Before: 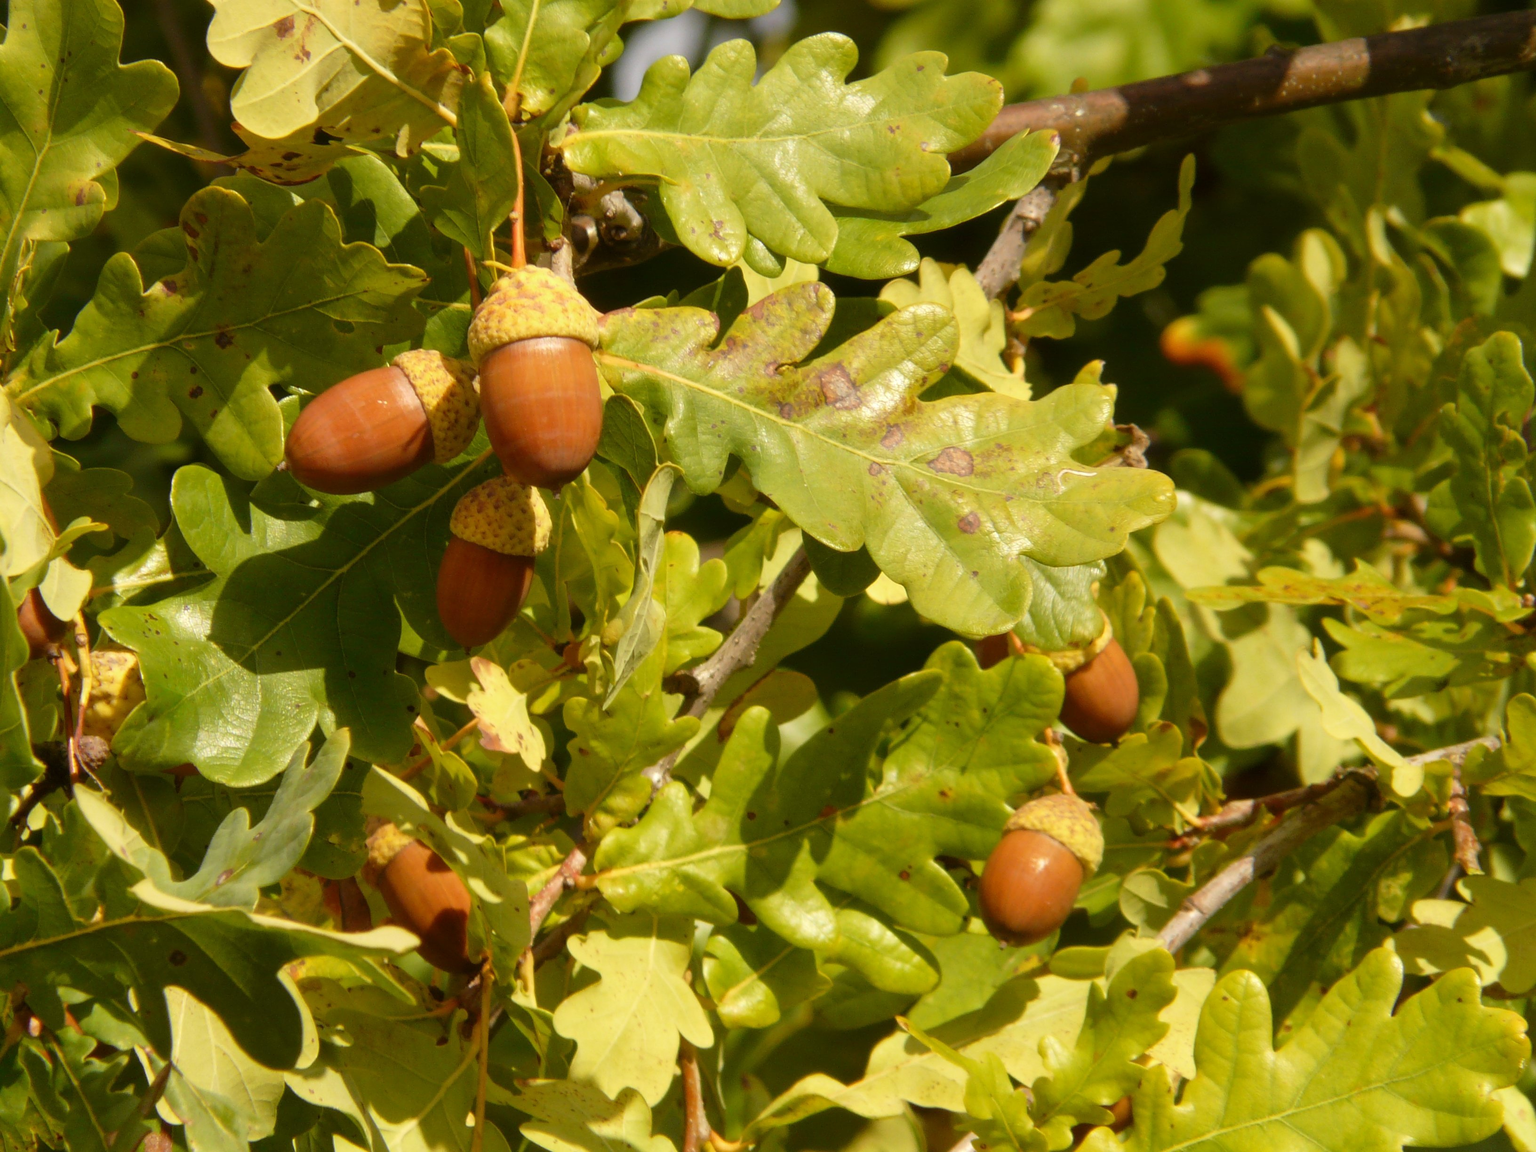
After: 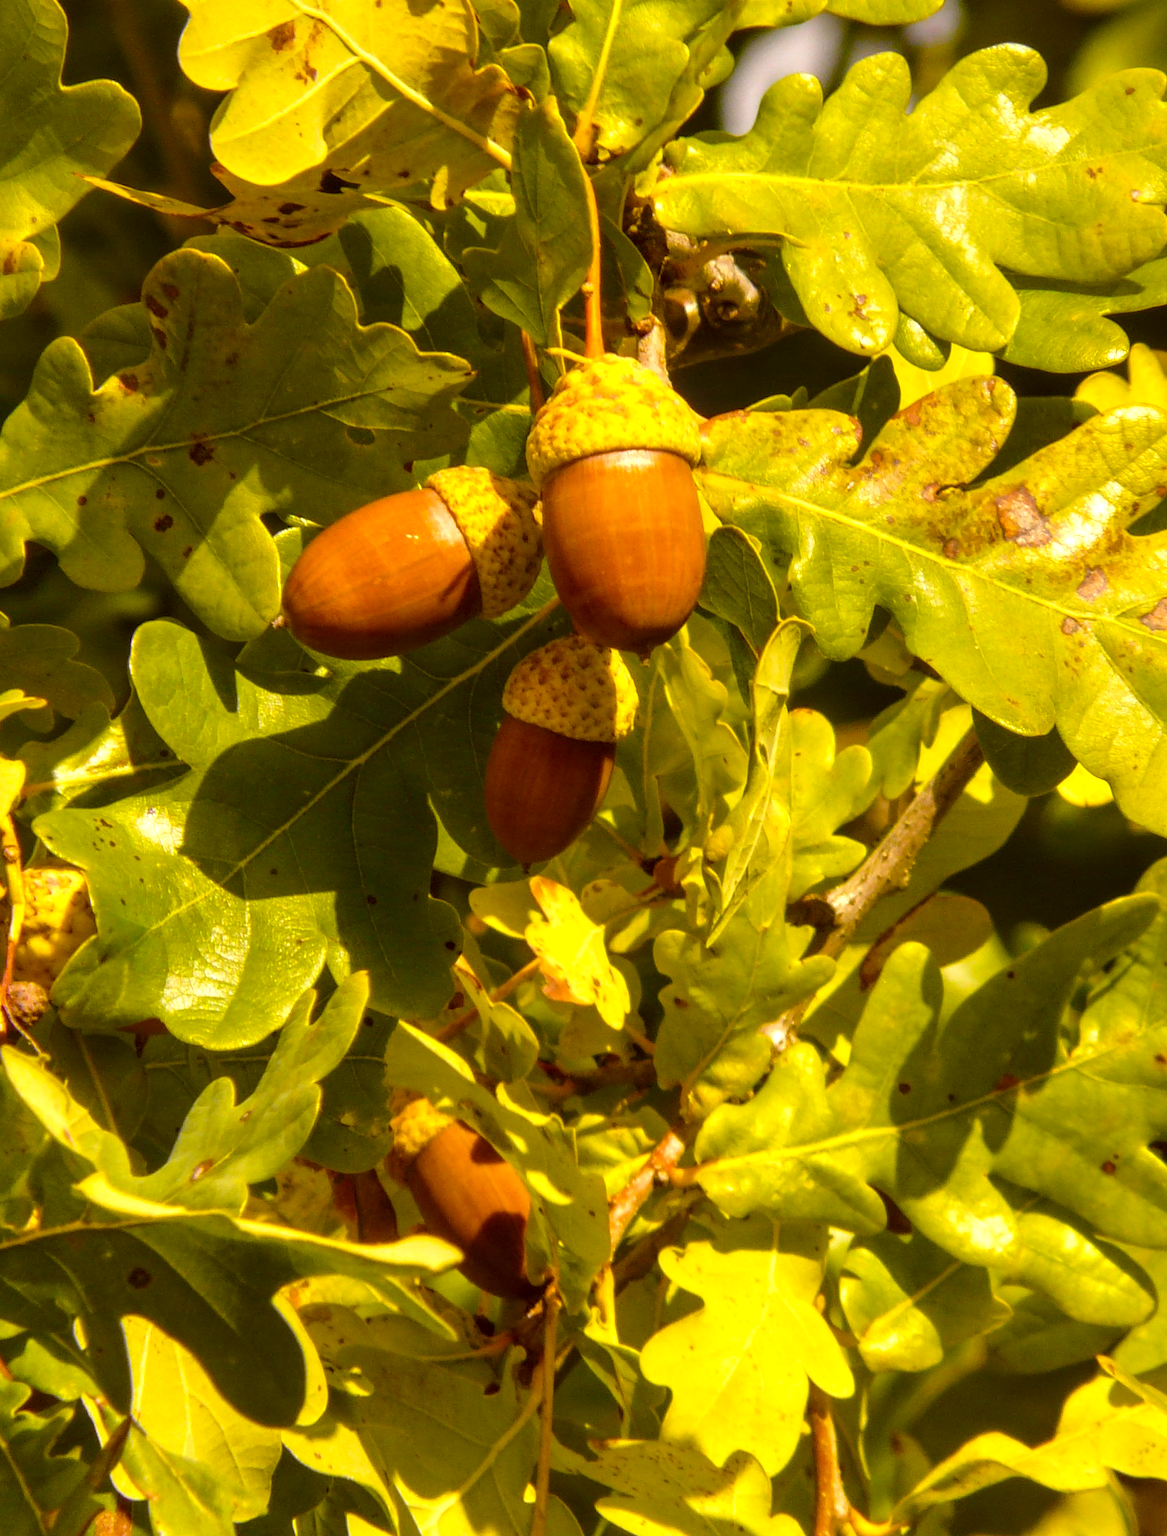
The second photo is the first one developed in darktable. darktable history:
color correction: highlights a* 6.23, highlights b* 8.37, shadows a* 6.58, shadows b* 7.42, saturation 0.88
contrast brightness saturation: saturation -0.042
color balance rgb: linear chroma grading › global chroma 14.469%, perceptual saturation grading › global saturation 35.852%, perceptual saturation grading › shadows 35.166%, perceptual brilliance grading › global brilliance 11.078%
crop: left 4.78%, right 38.221%
local contrast: detail 130%
